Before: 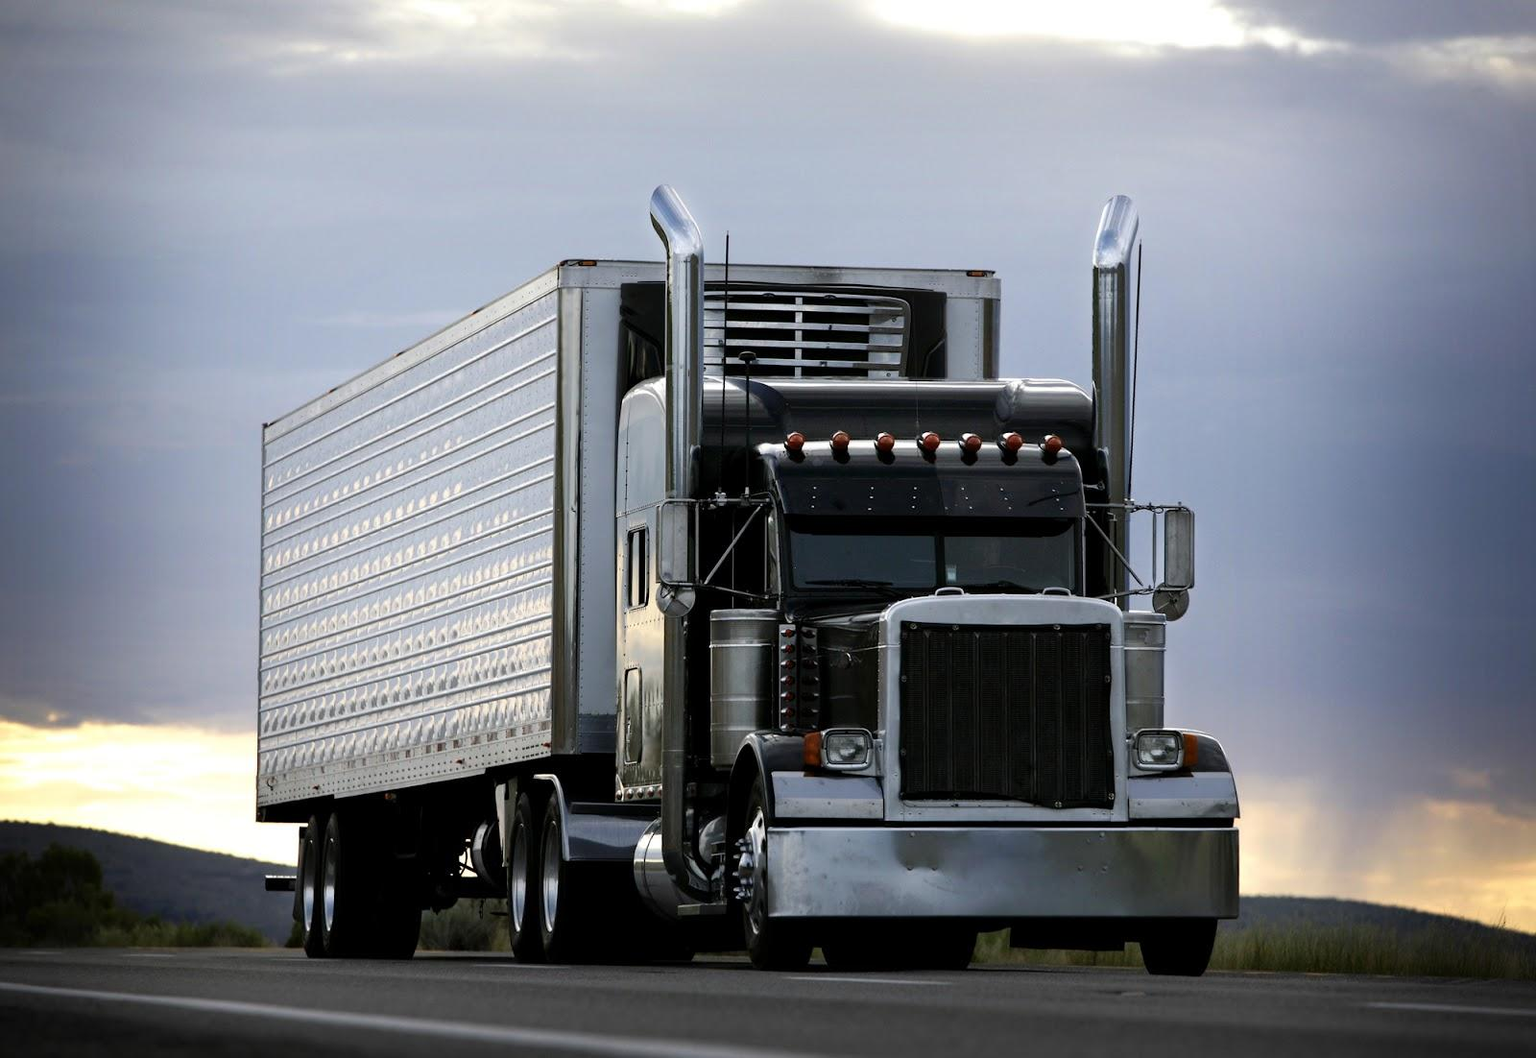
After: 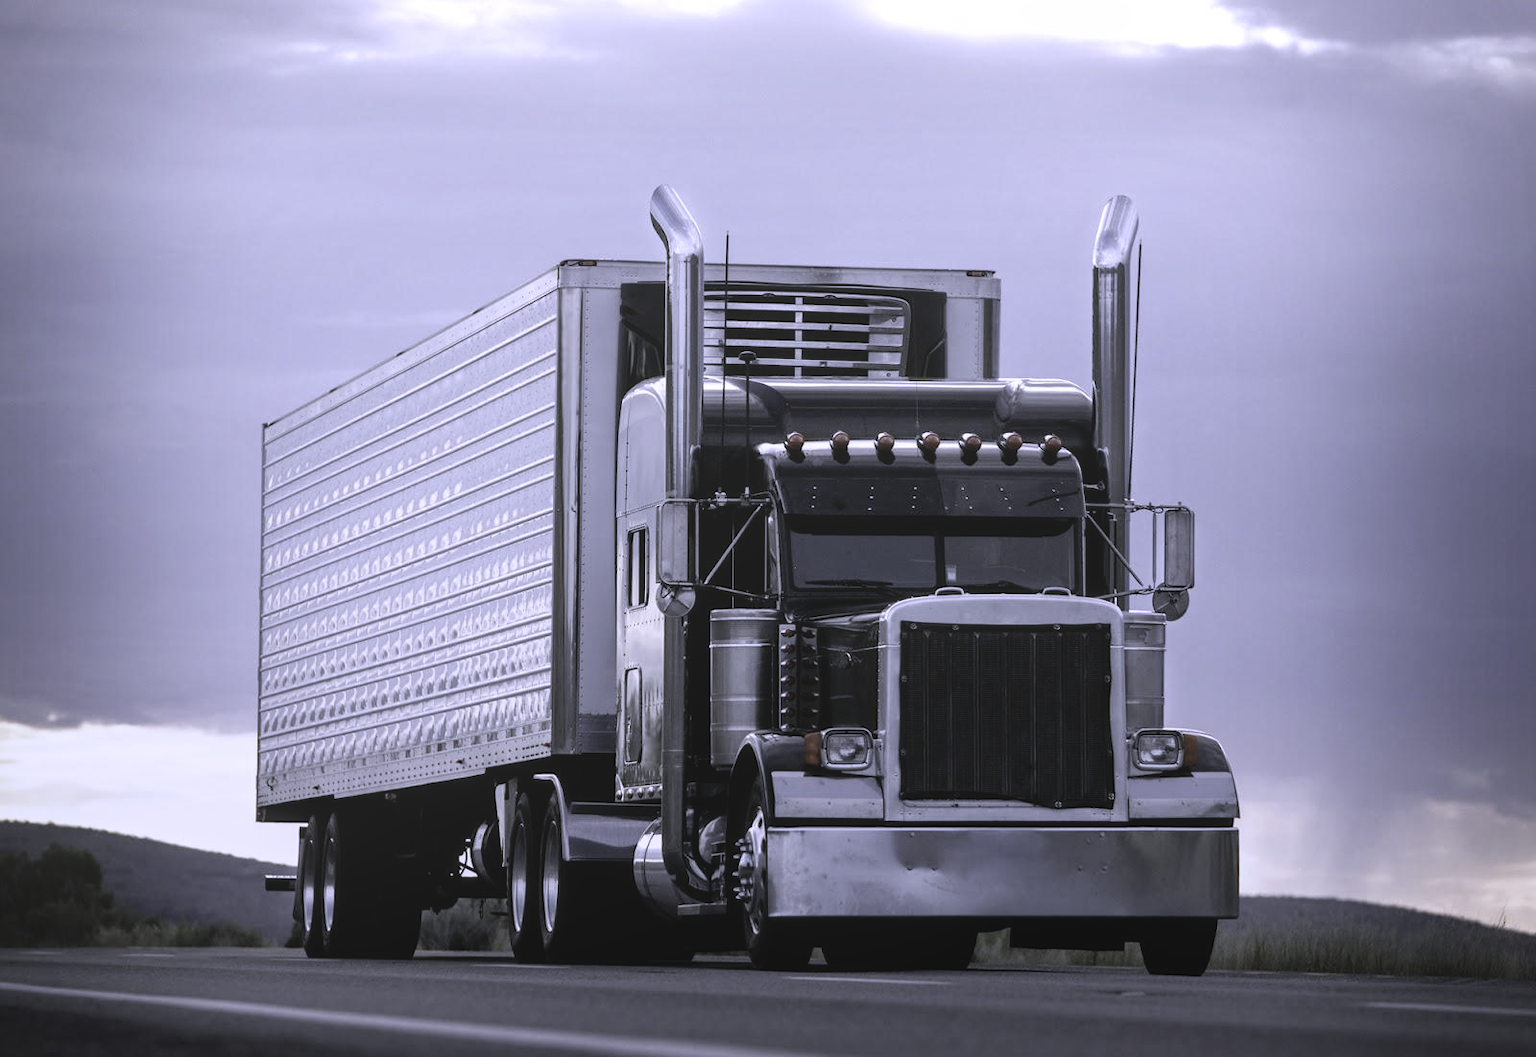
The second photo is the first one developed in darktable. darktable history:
color correction: saturation 0.3
white balance: red 0.98, blue 1.61
local contrast: highlights 48%, shadows 0%, detail 100%
